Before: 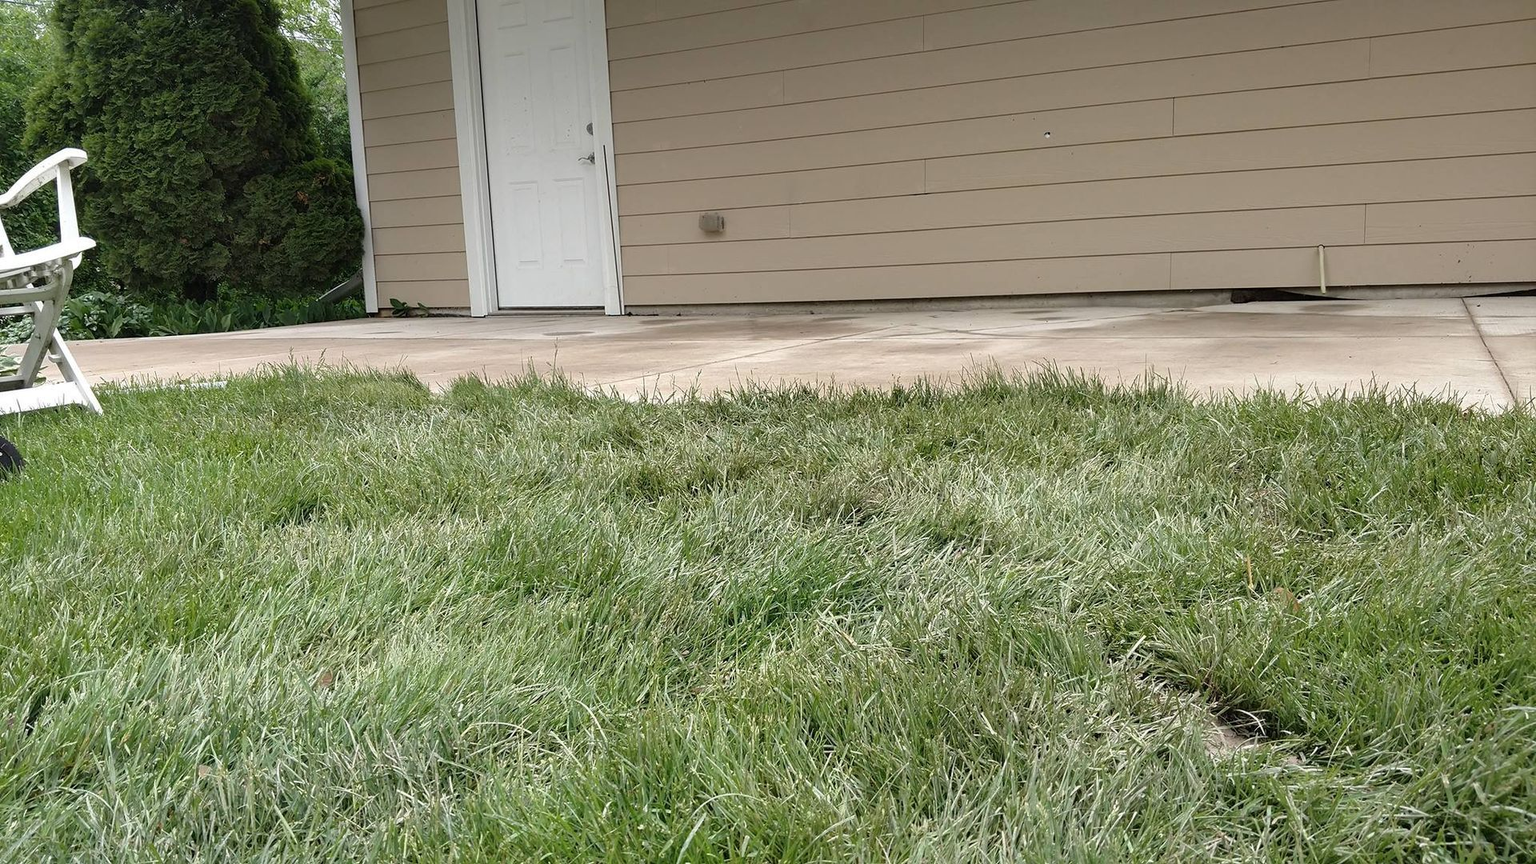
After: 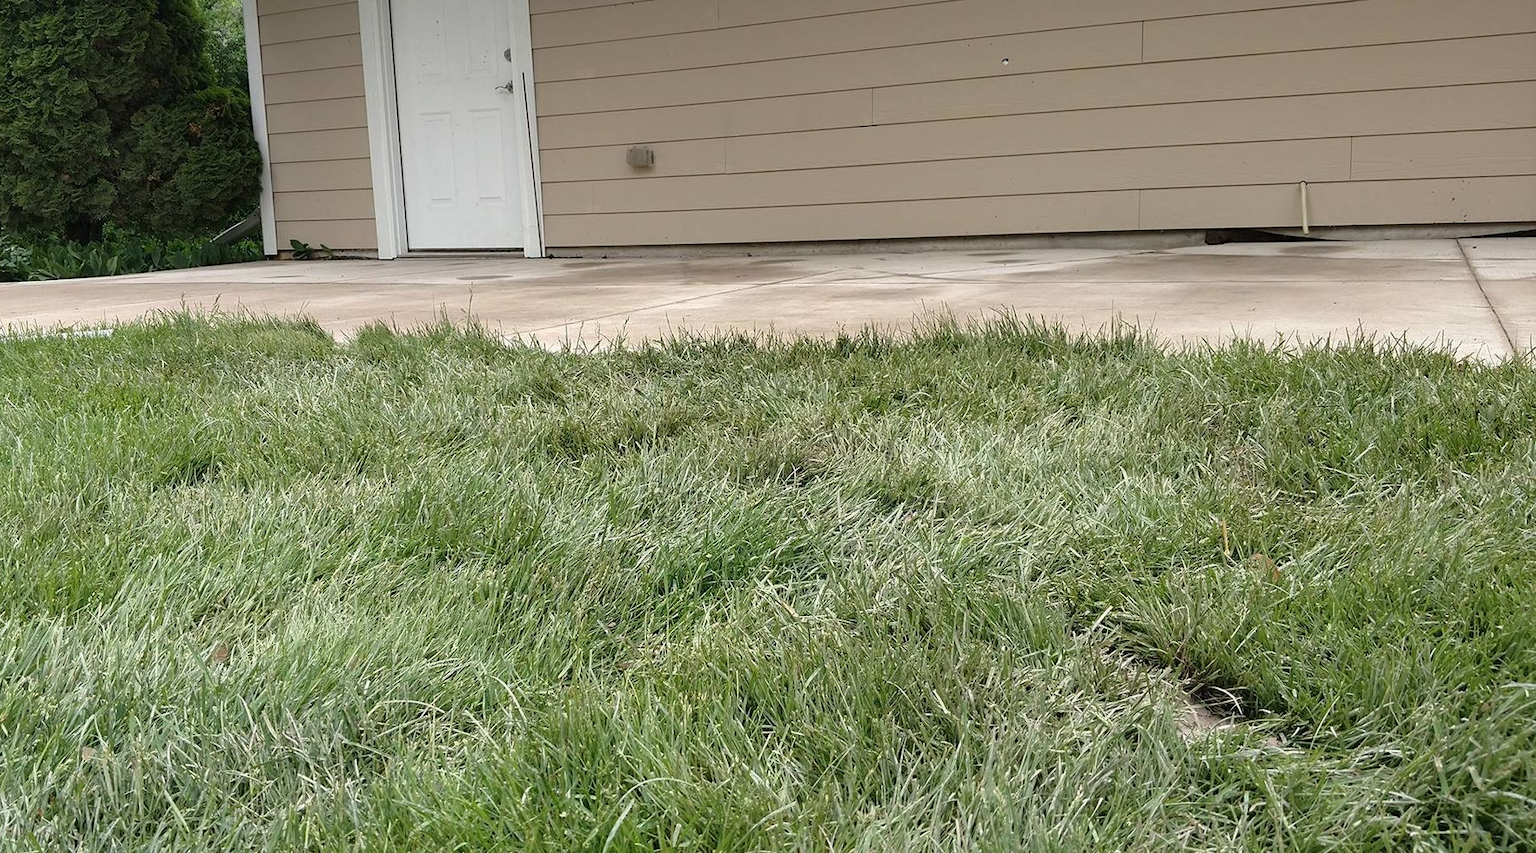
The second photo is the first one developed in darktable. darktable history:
crop and rotate: left 8.043%, top 9.128%
